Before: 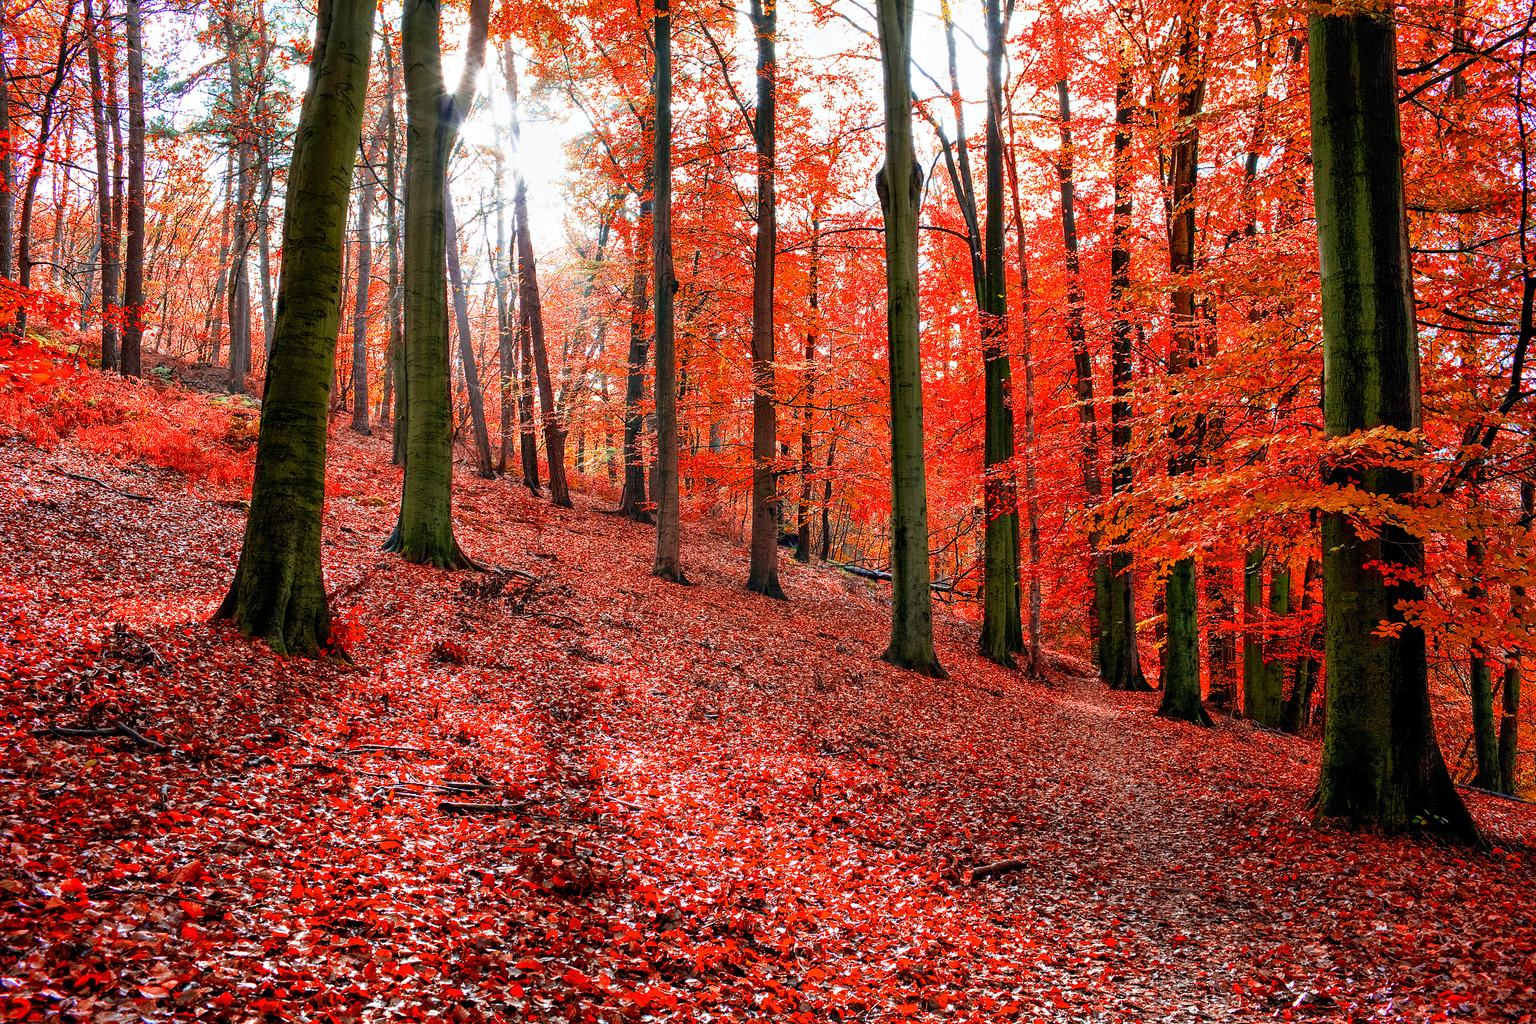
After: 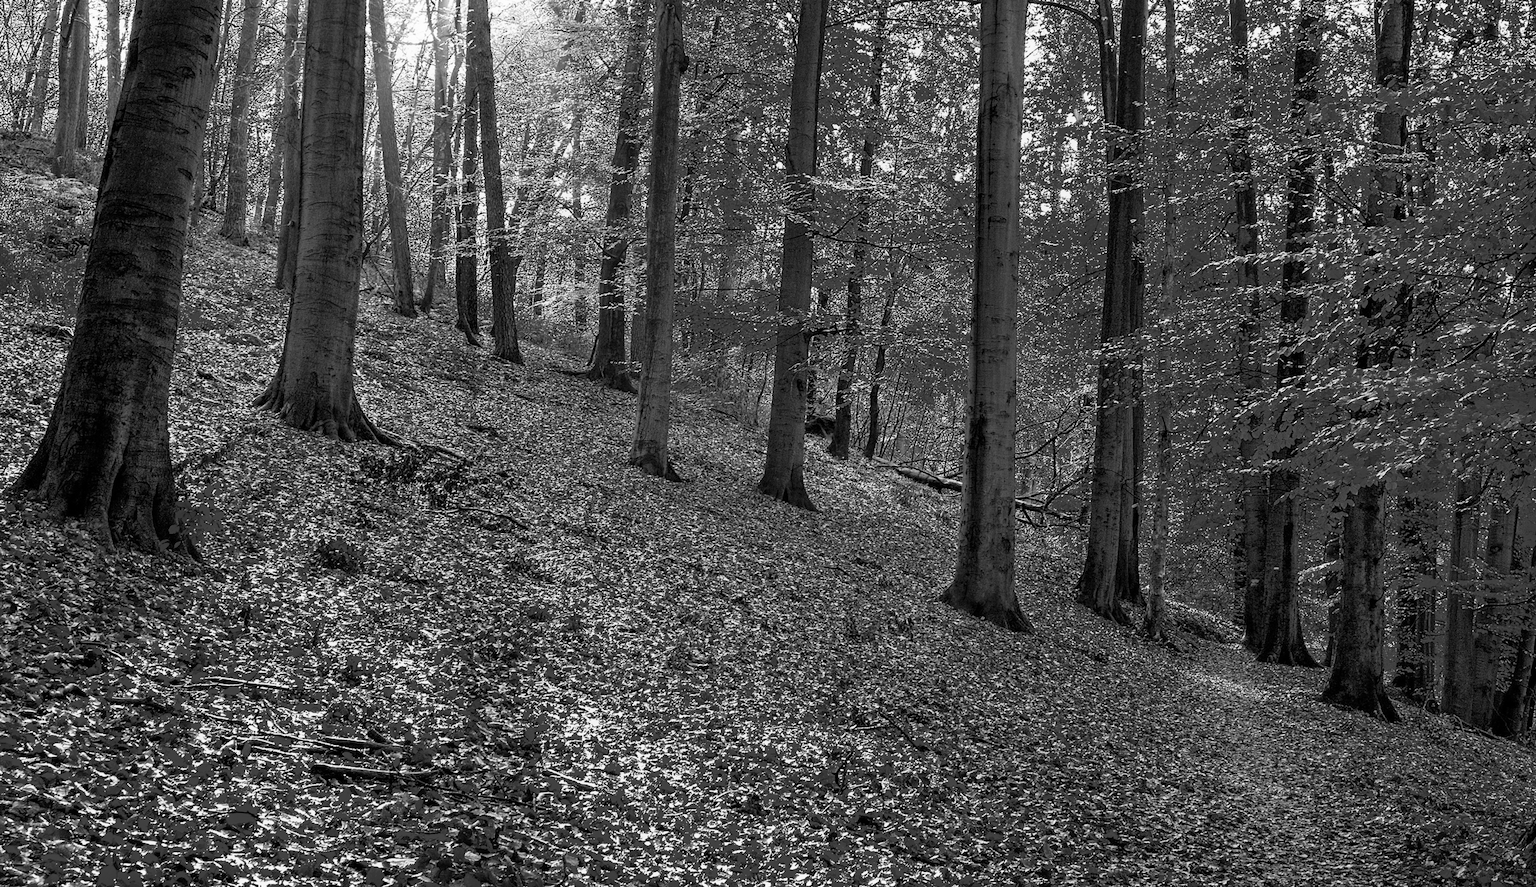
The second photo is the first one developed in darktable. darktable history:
crop and rotate: angle -3.37°, left 9.79%, top 20.73%, right 12.42%, bottom 11.82%
monochrome: a 0, b 0, size 0.5, highlights 0.57
